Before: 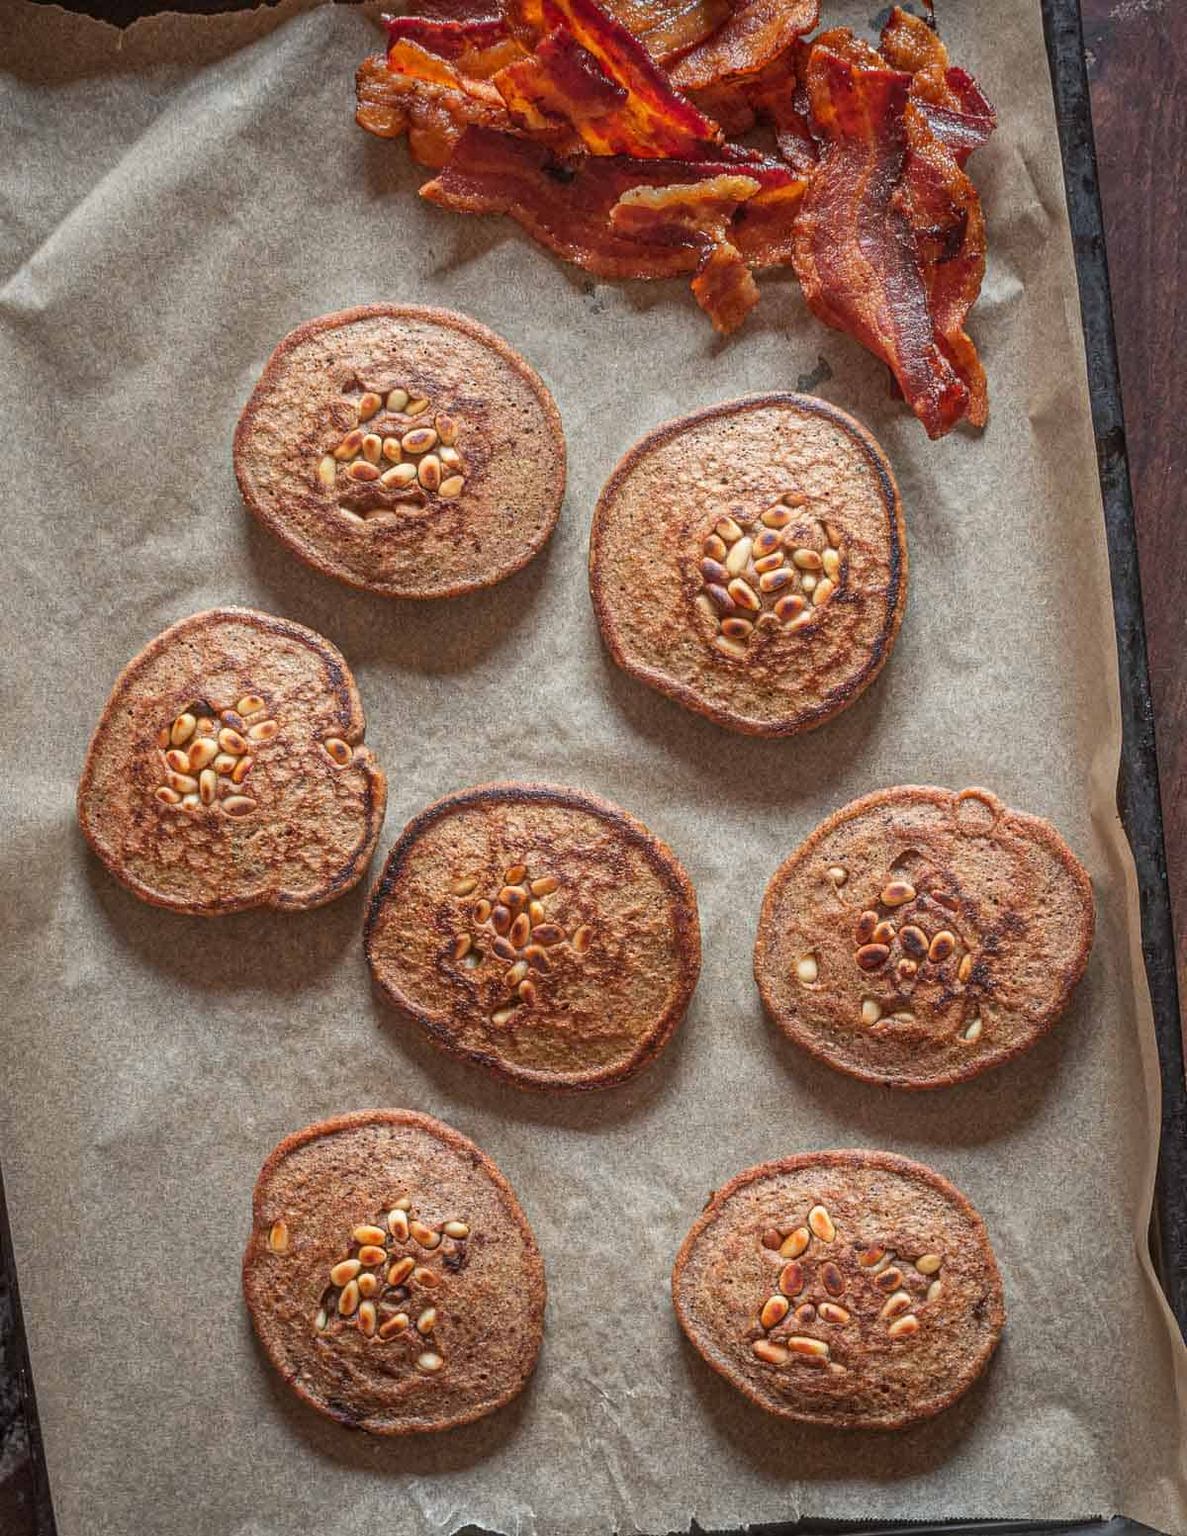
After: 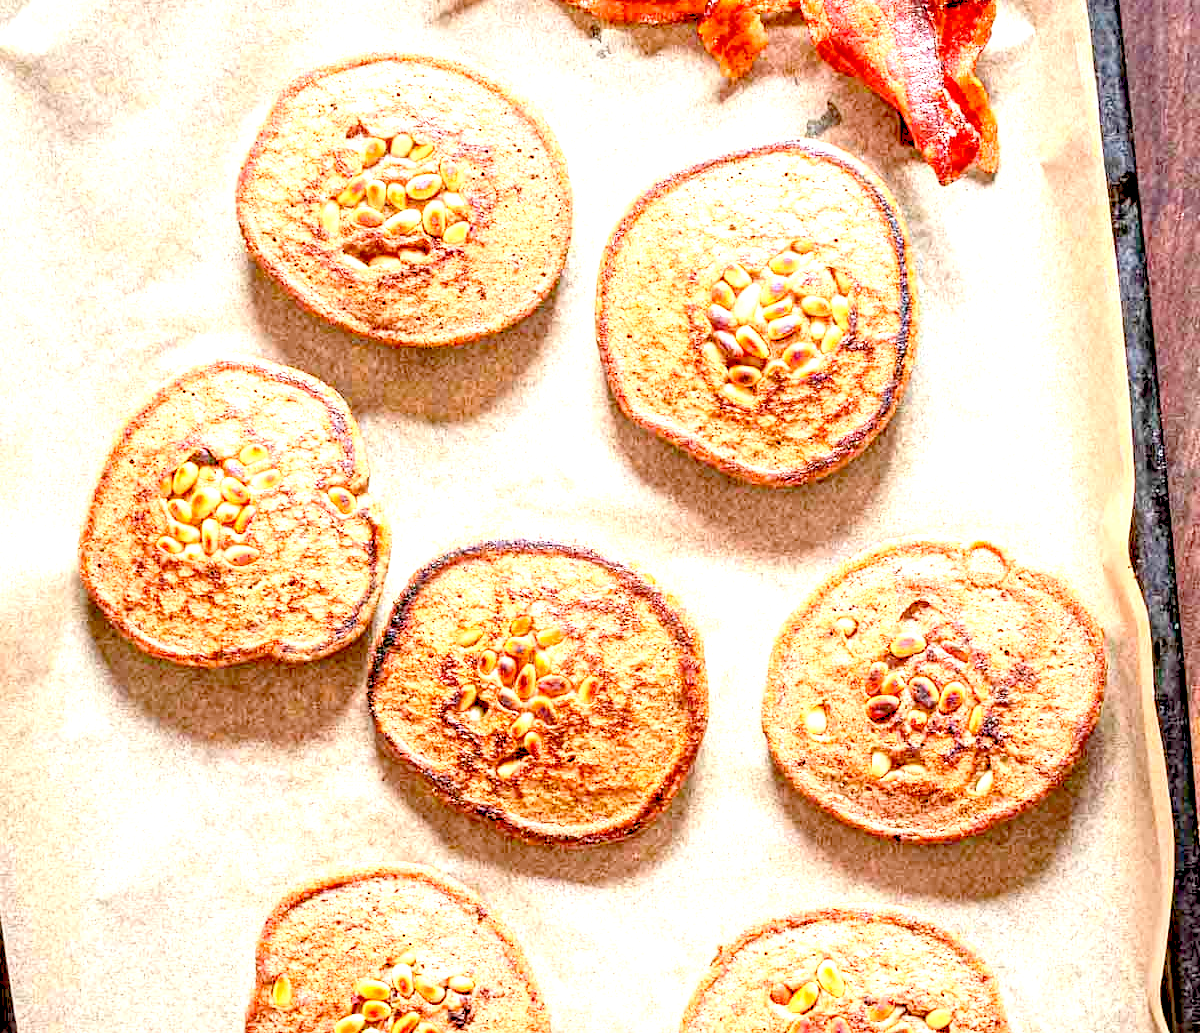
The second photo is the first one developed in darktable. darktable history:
exposure: black level correction 0.016, exposure 1.774 EV, compensate highlight preservation false
contrast brightness saturation: contrast 0.2, brightness 0.15, saturation 0.14
crop: top 16.727%, bottom 16.727%
levels: levels [0, 0.474, 0.947]
